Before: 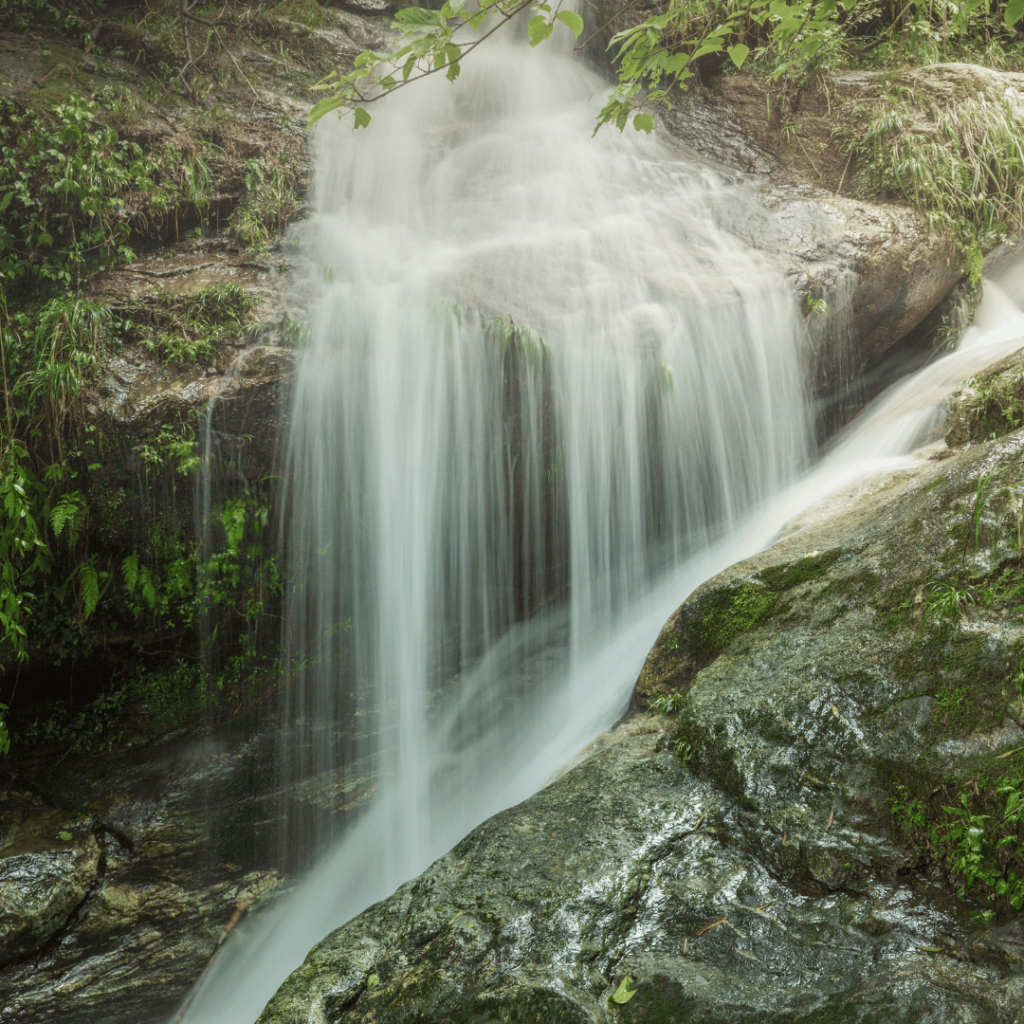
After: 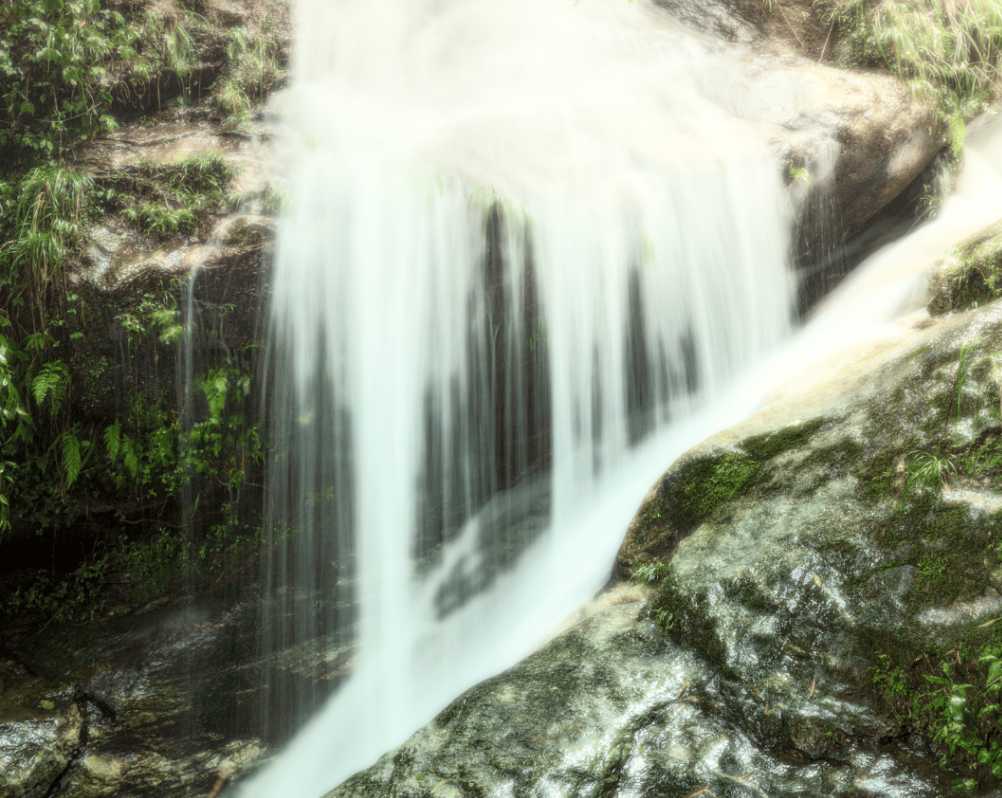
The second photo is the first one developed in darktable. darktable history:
local contrast: highlights 100%, shadows 100%, detail 120%, midtone range 0.2
bloom: size 0%, threshold 54.82%, strength 8.31%
crop and rotate: left 1.814%, top 12.818%, right 0.25%, bottom 9.225%
